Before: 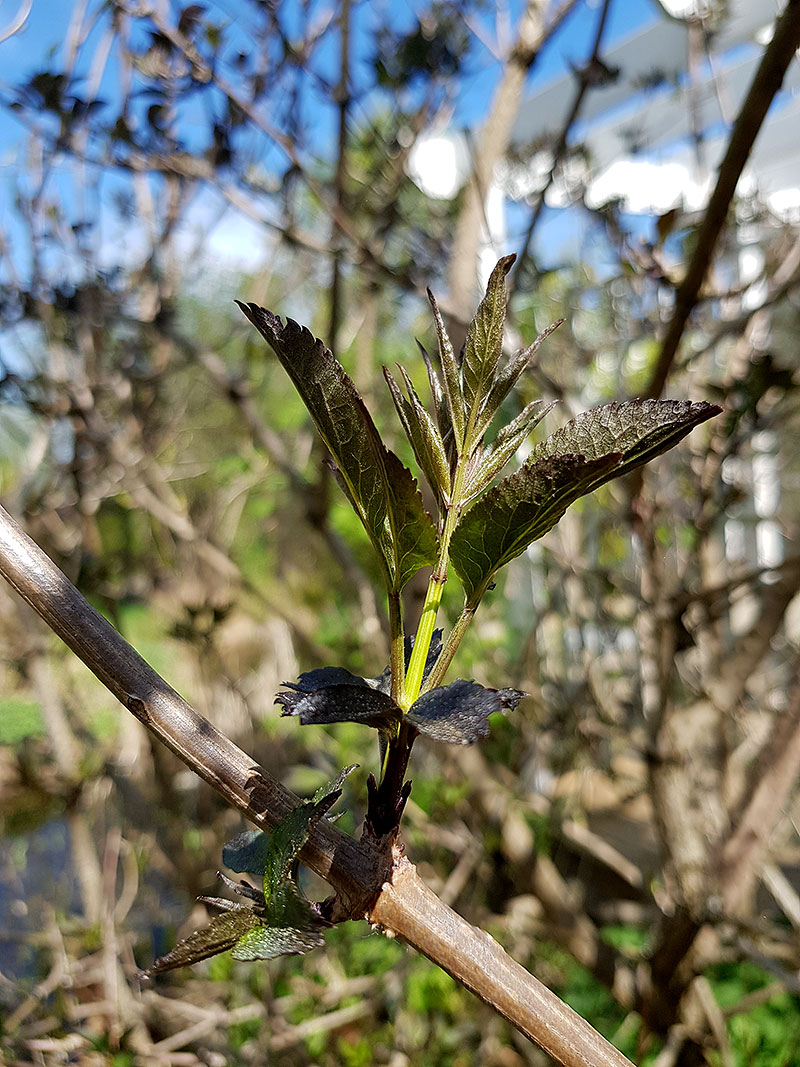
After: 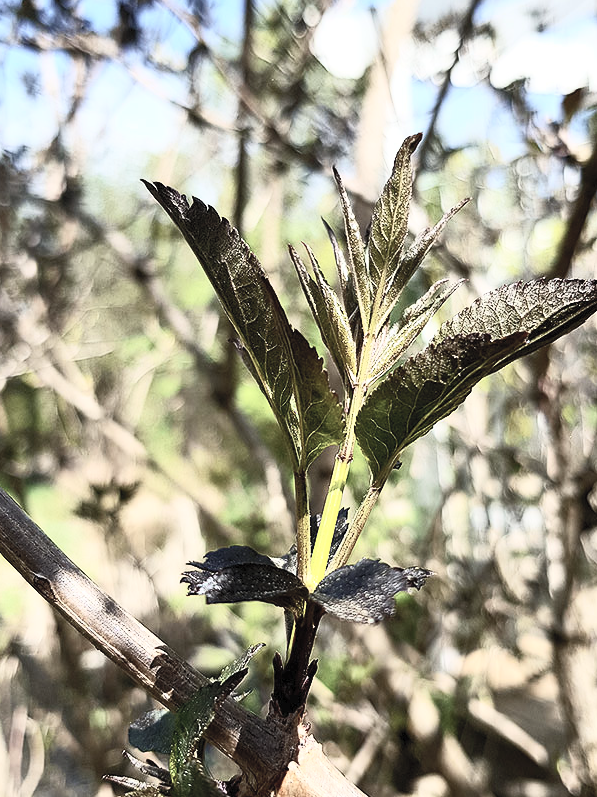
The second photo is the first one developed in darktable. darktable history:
crop and rotate: left 11.831%, top 11.346%, right 13.429%, bottom 13.899%
contrast brightness saturation: contrast 0.57, brightness 0.57, saturation -0.34
